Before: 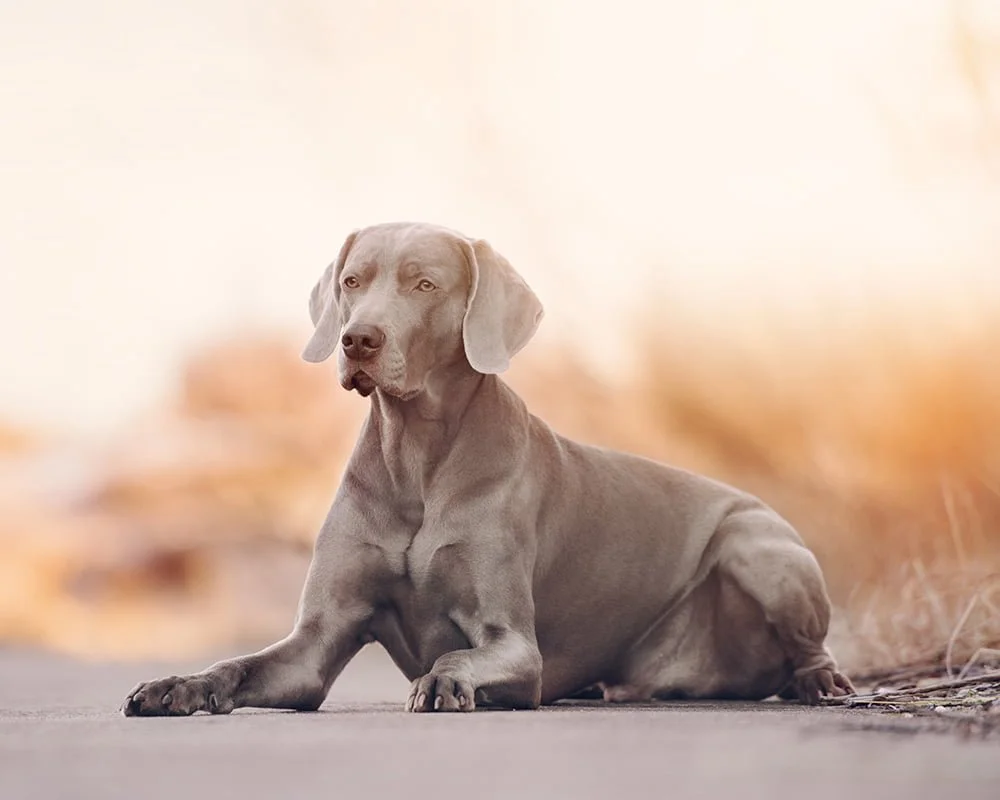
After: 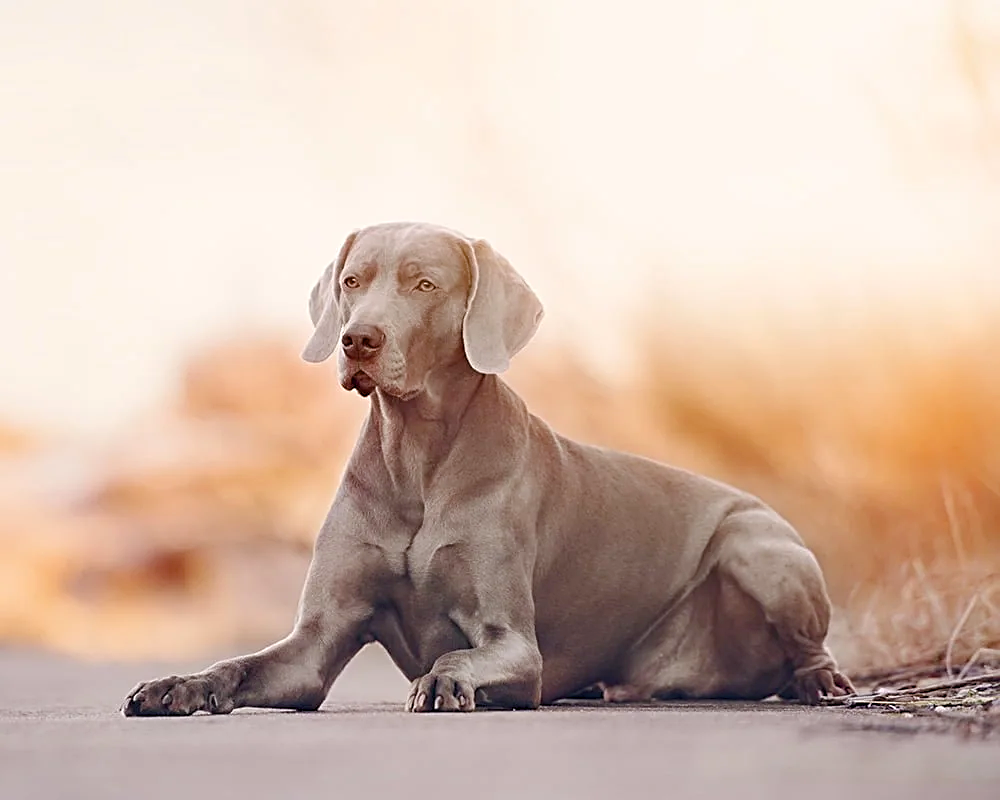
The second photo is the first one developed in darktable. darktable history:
sharpen: radius 2.763
color balance rgb: linear chroma grading › global chroma 15.21%, perceptual saturation grading › global saturation 14.317%, perceptual saturation grading › highlights -25.874%, perceptual saturation grading › shadows 25.406%
